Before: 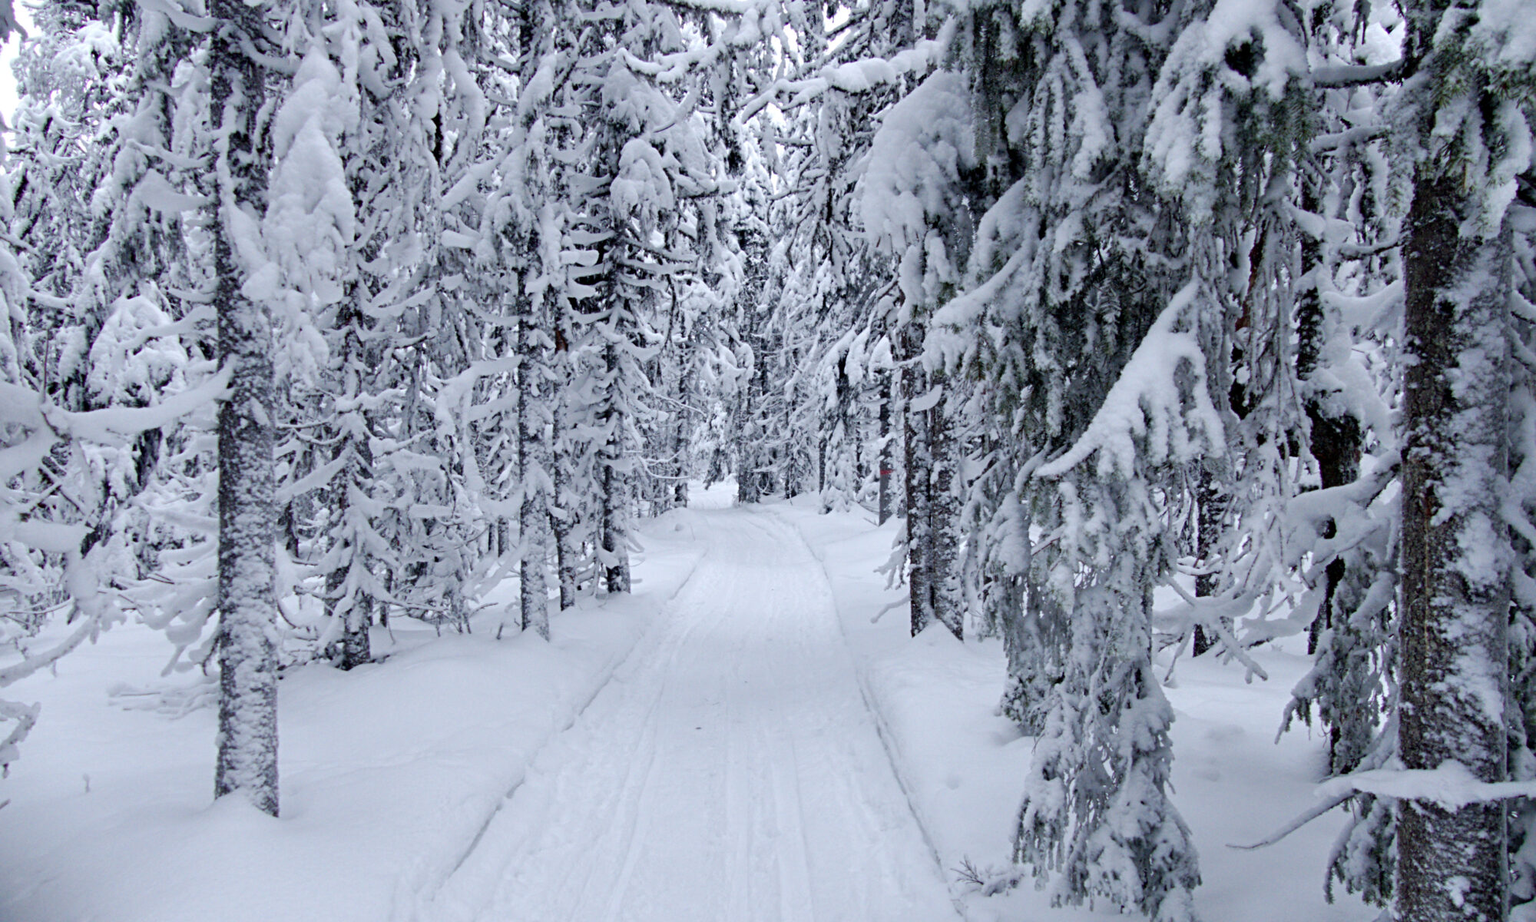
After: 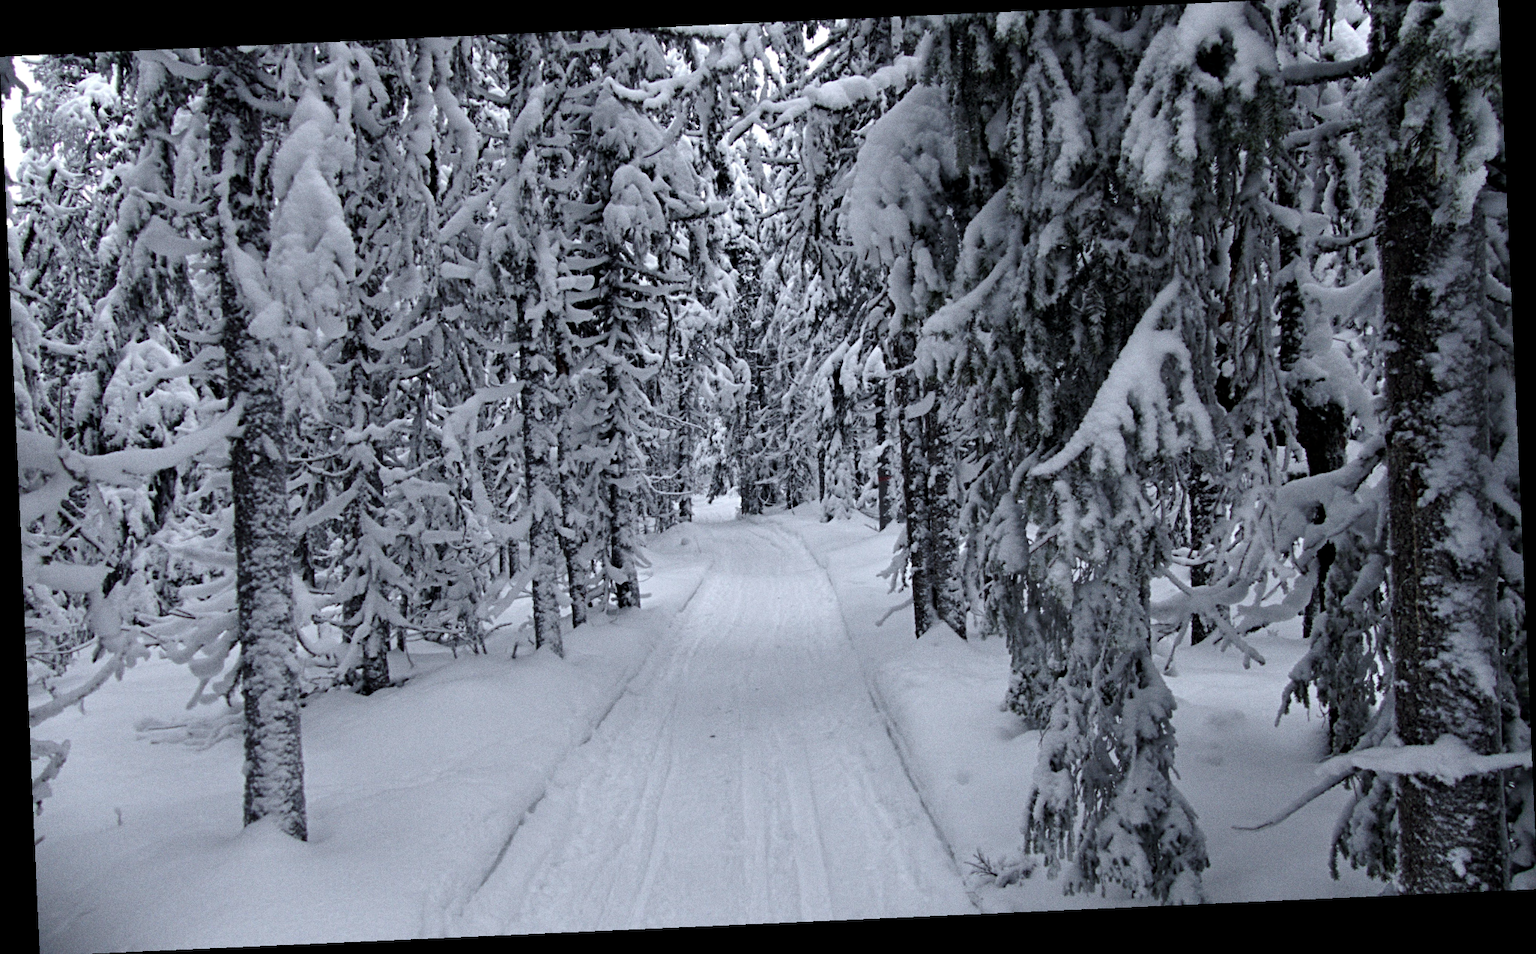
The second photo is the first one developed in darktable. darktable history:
grain: coarseness 0.47 ISO
tone equalizer: on, module defaults
levels: mode automatic, black 8.58%, gray 59.42%, levels [0, 0.445, 1]
crop: top 1.049%, right 0.001%
rotate and perspective: rotation -2.56°, automatic cropping off
haze removal: strength 0.1, compatibility mode true, adaptive false
